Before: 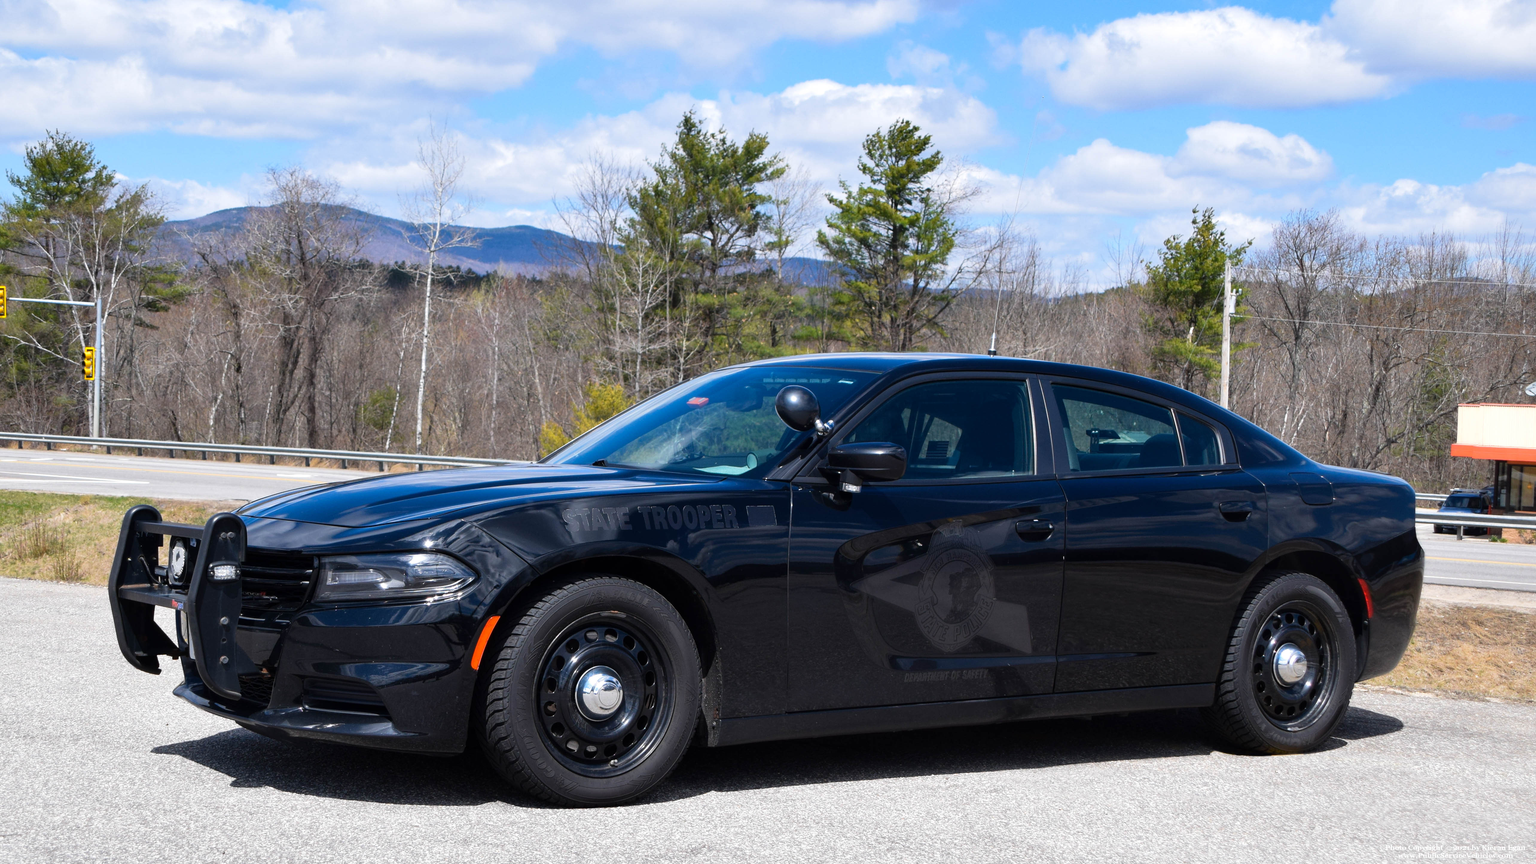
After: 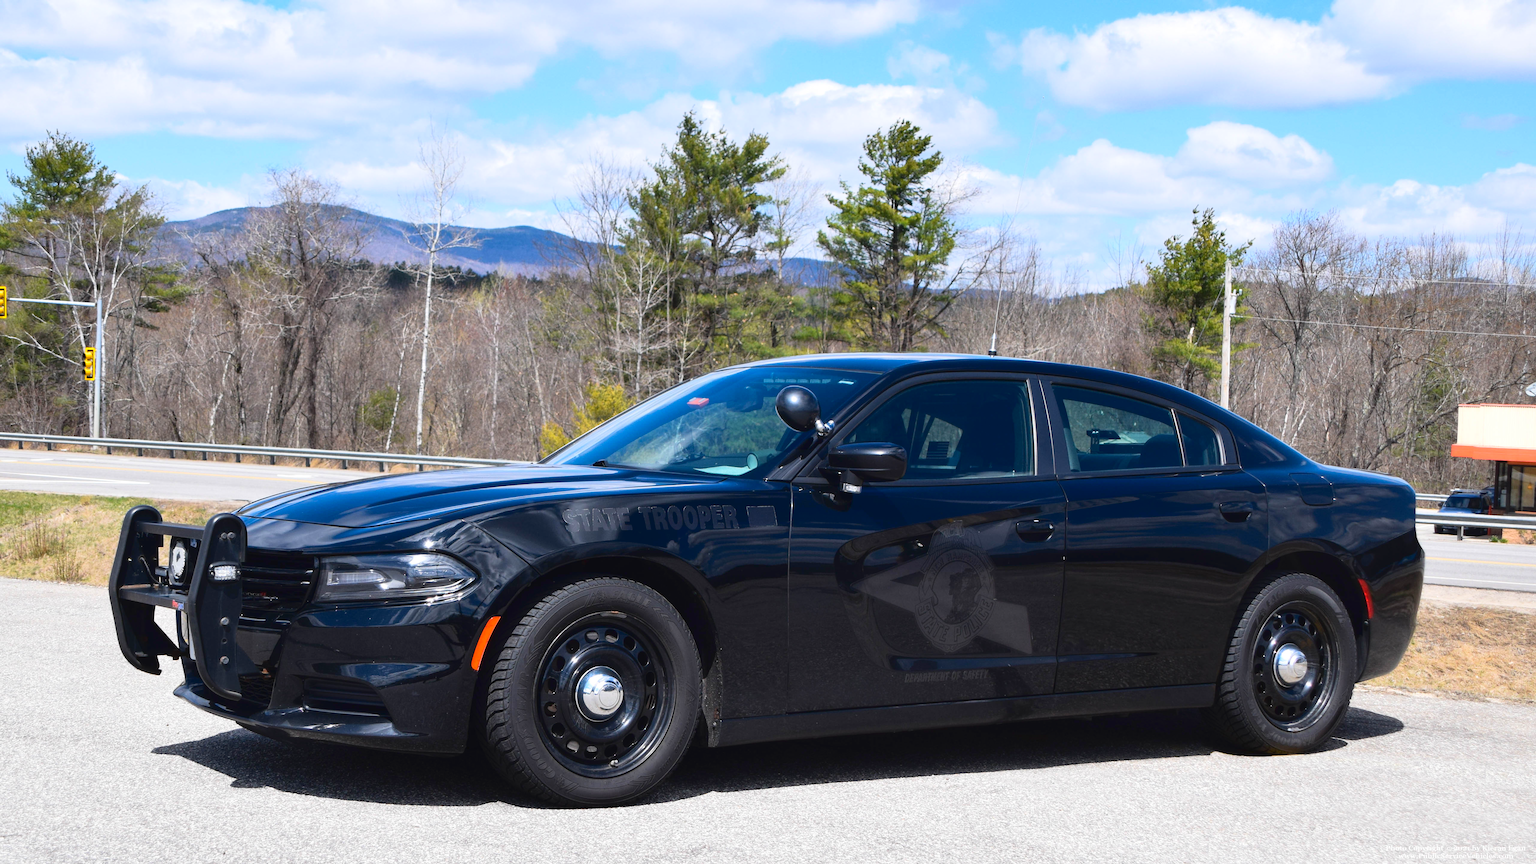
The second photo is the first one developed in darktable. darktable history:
tone curve: curves: ch0 [(0, 0.028) (0.138, 0.156) (0.468, 0.516) (0.754, 0.823) (1, 1)], color space Lab, linked channels, preserve colors none
exposure: compensate highlight preservation false
